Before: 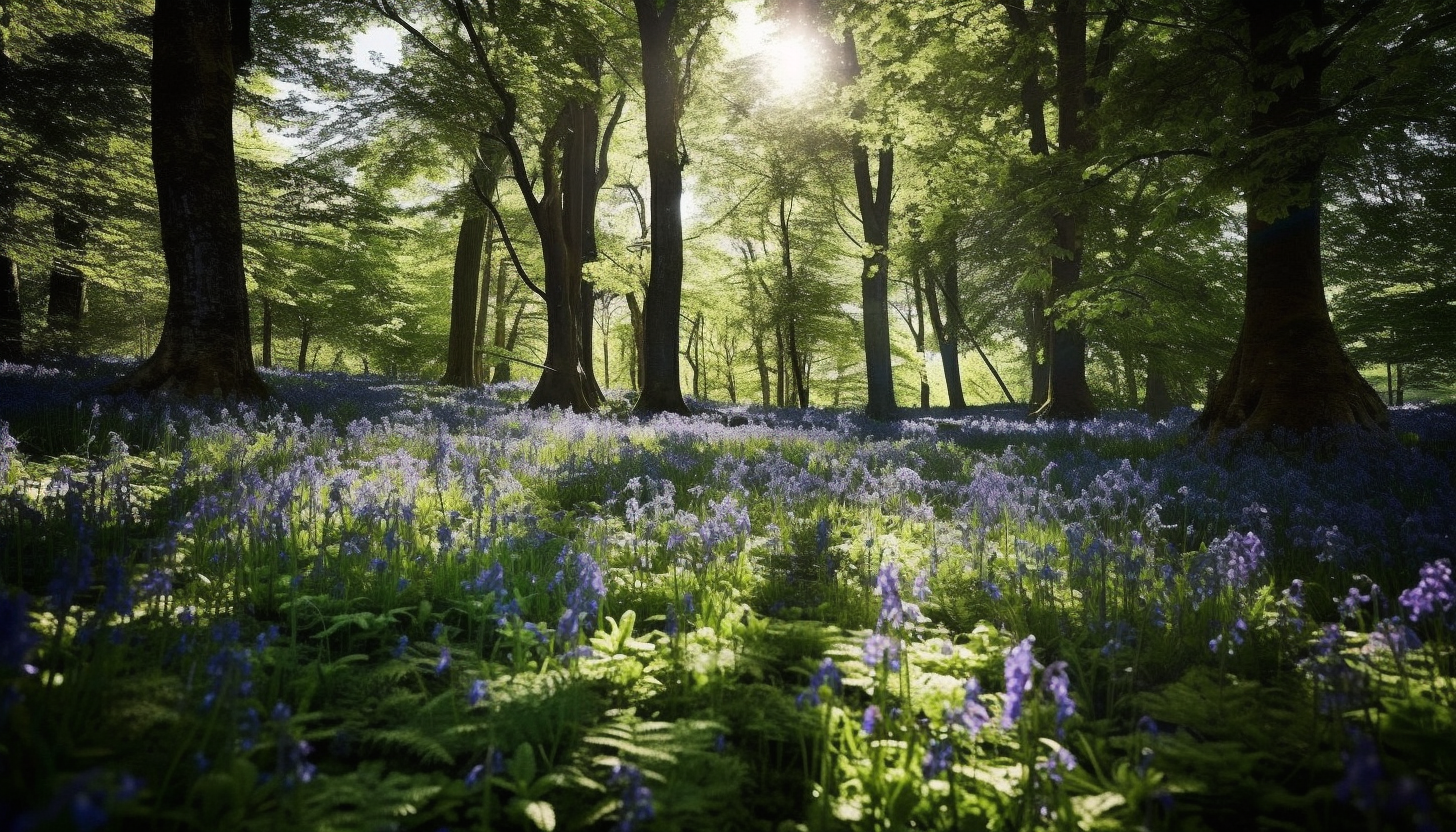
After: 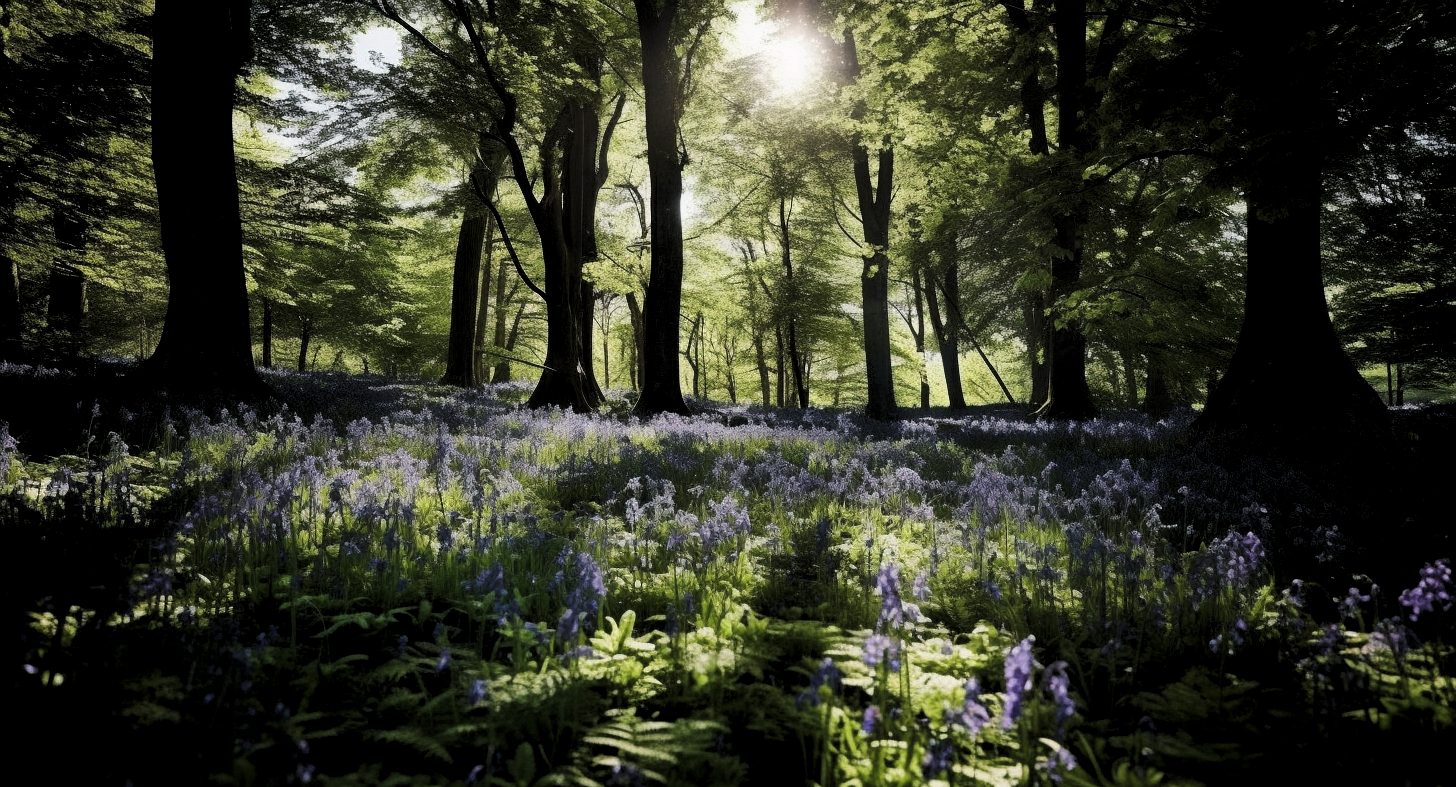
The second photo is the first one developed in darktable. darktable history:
crop and rotate: top 0.007%, bottom 5.287%
color correction: highlights a* 0.004, highlights b* -0.773
levels: levels [0.116, 0.574, 1]
